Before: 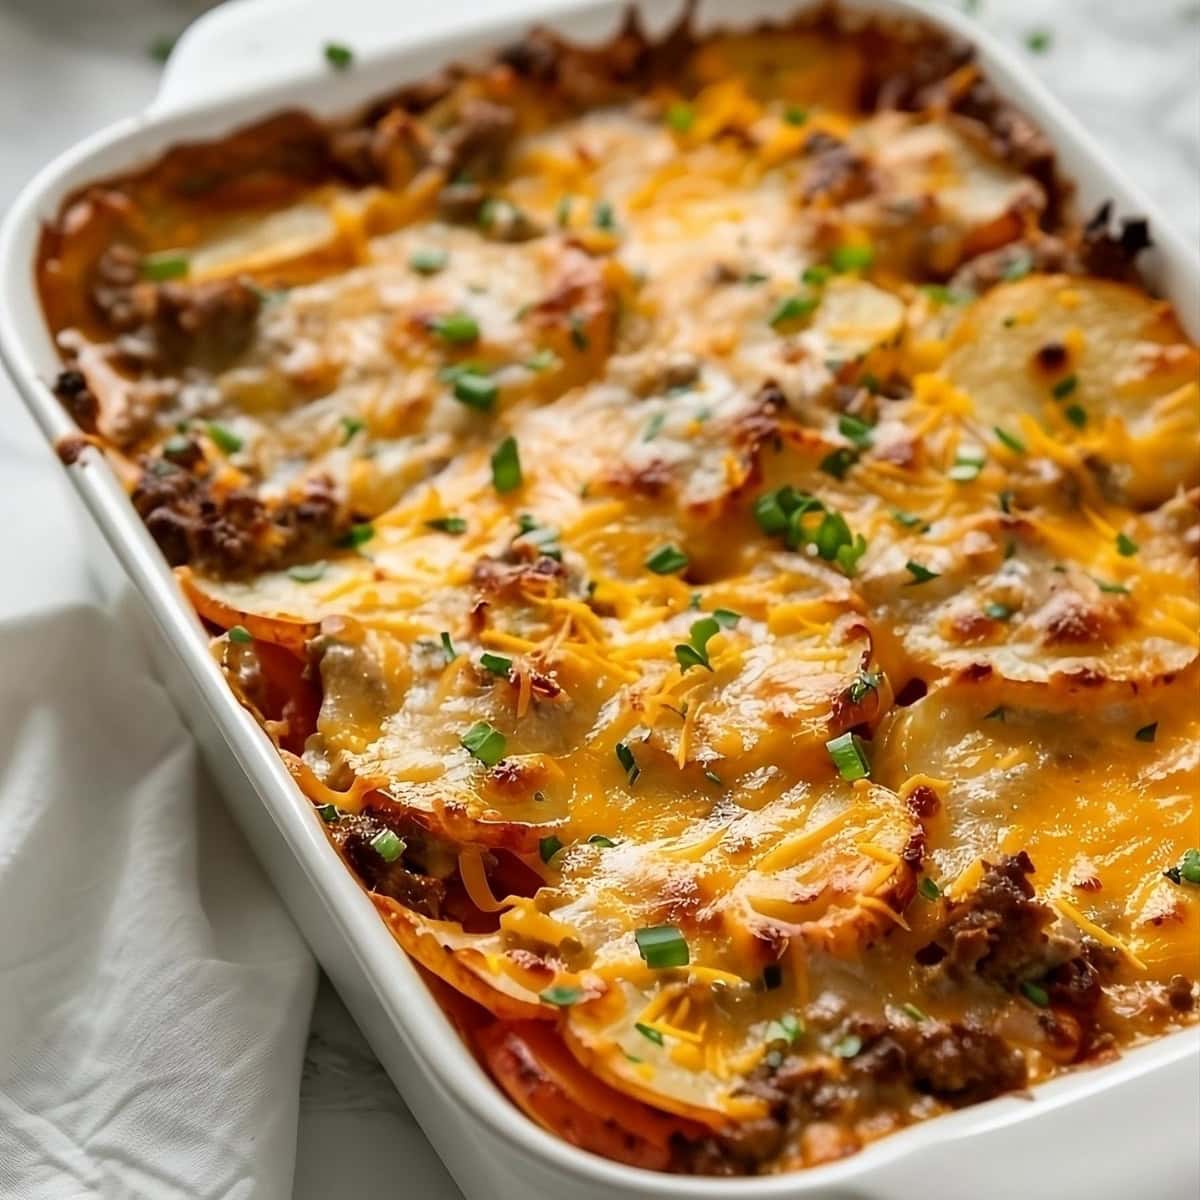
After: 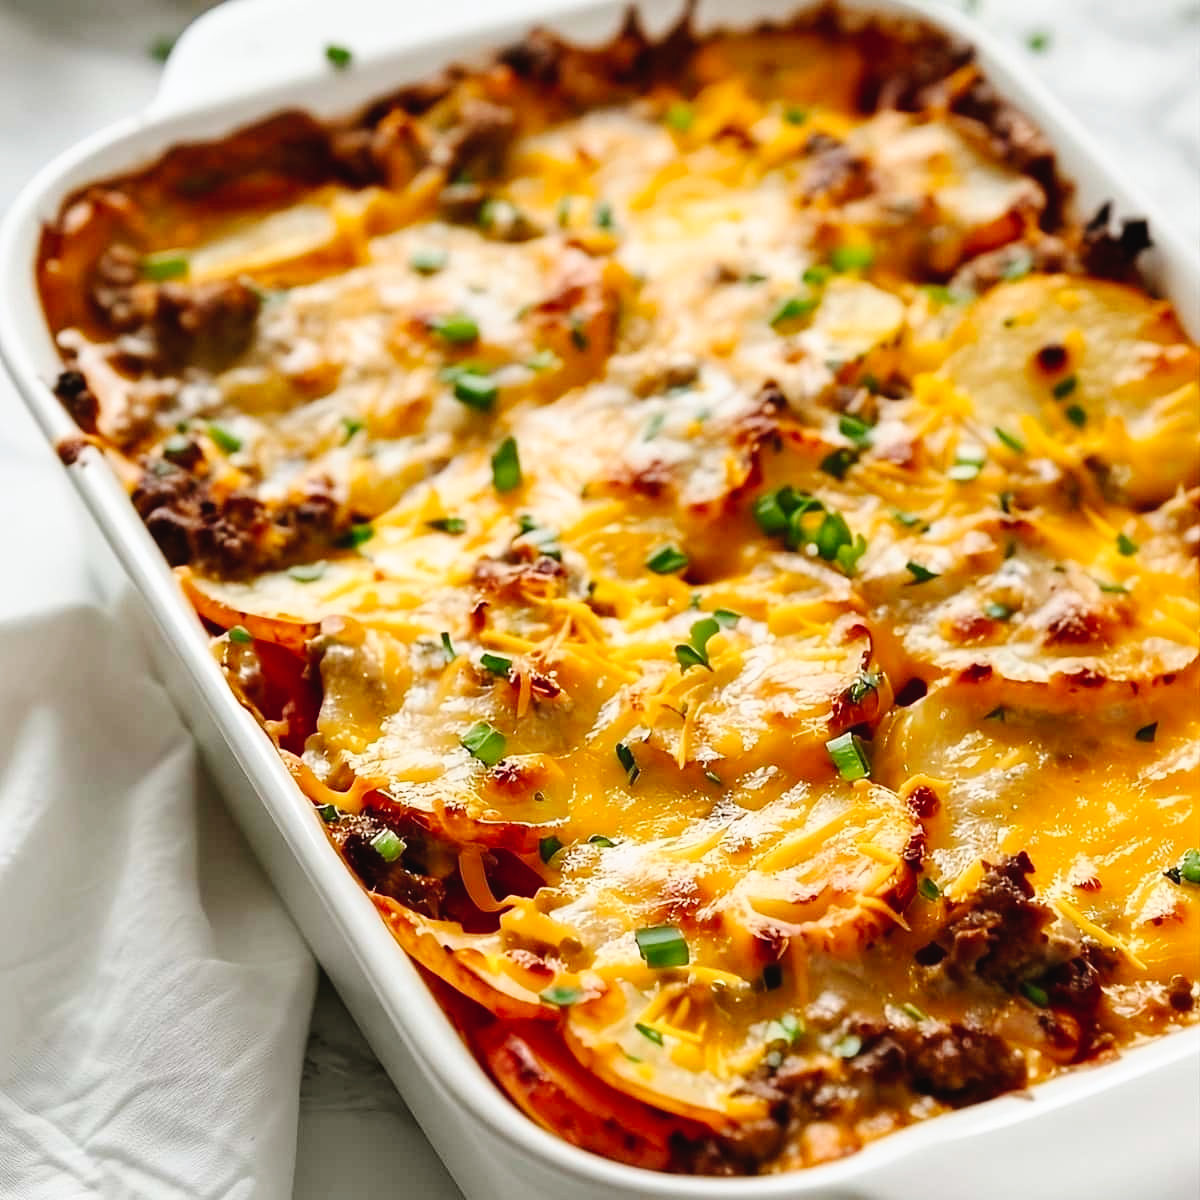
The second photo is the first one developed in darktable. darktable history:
tone curve: curves: ch0 [(0, 0.023) (0.087, 0.065) (0.184, 0.168) (0.45, 0.54) (0.57, 0.683) (0.722, 0.825) (0.877, 0.948) (1, 1)]; ch1 [(0, 0) (0.388, 0.369) (0.447, 0.447) (0.505, 0.5) (0.534, 0.528) (0.573, 0.583) (0.663, 0.68) (1, 1)]; ch2 [(0, 0) (0.314, 0.223) (0.427, 0.405) (0.492, 0.505) (0.531, 0.55) (0.589, 0.599) (1, 1)], preserve colors none
